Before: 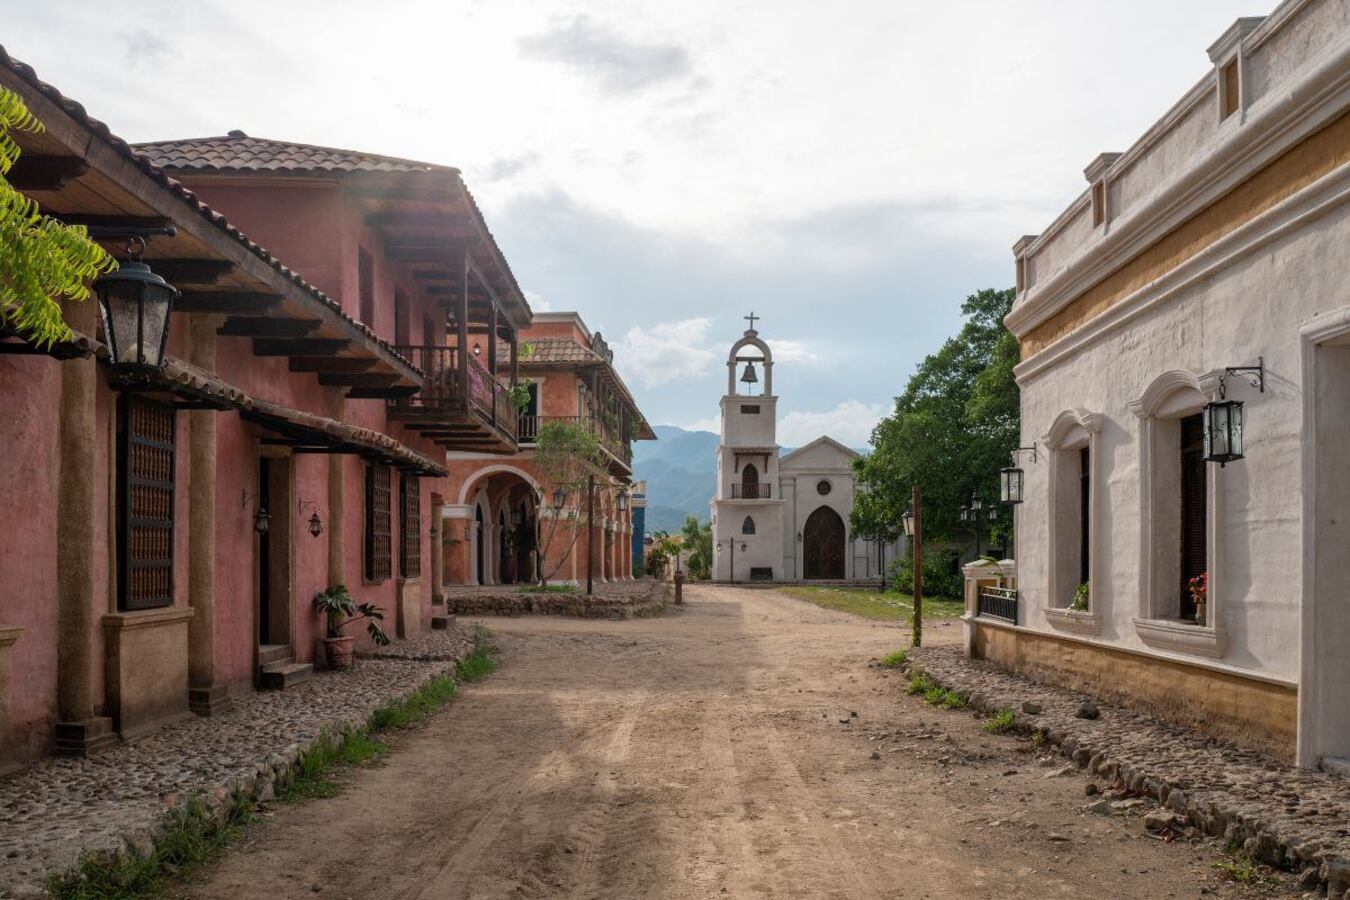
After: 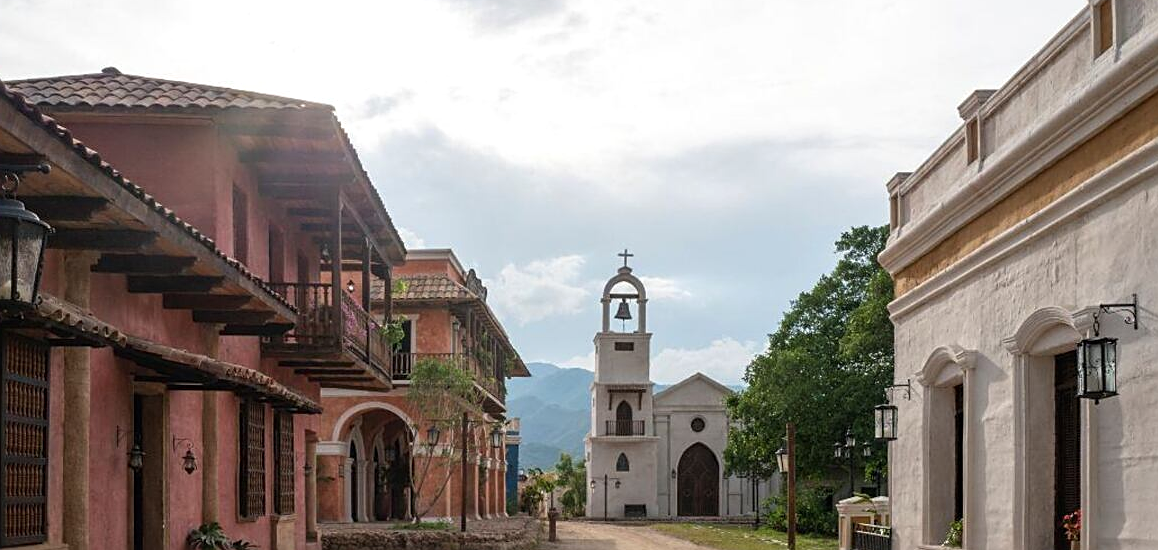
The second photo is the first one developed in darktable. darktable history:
exposure: black level correction -0.001, exposure 0.08 EV, compensate exposure bias true, compensate highlight preservation false
sharpen: radius 1.937
tone equalizer: on, module defaults
crop and rotate: left 9.353%, top 7.097%, right 4.809%, bottom 31.785%
